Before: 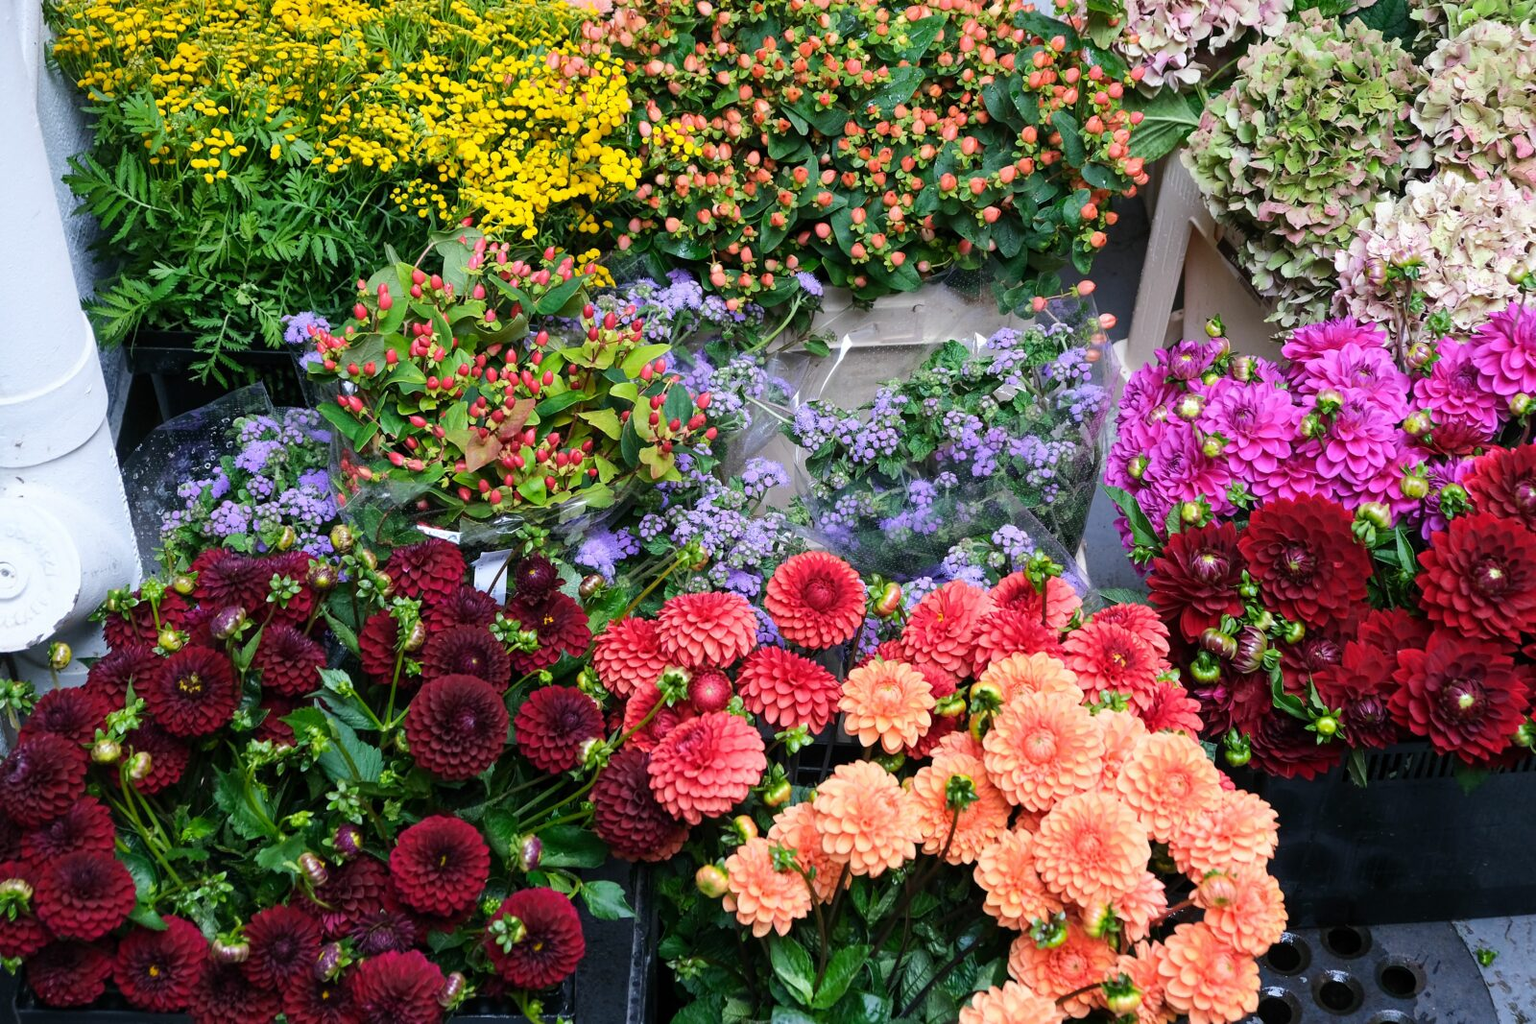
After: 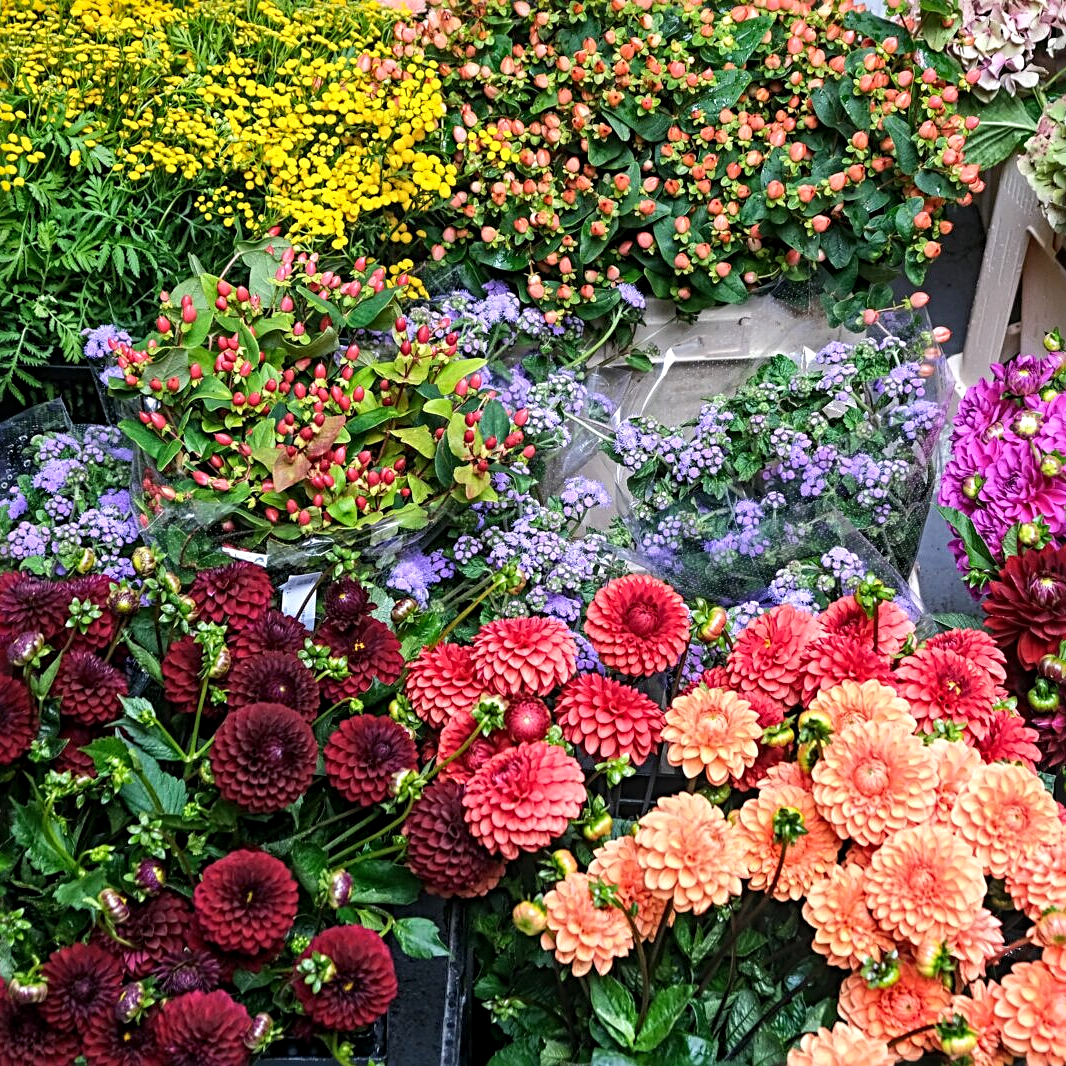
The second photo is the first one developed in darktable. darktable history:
local contrast: on, module defaults
crop and rotate: left 13.342%, right 19.991%
exposure: exposure 0.161 EV, compensate highlight preservation false
sharpen: radius 4
